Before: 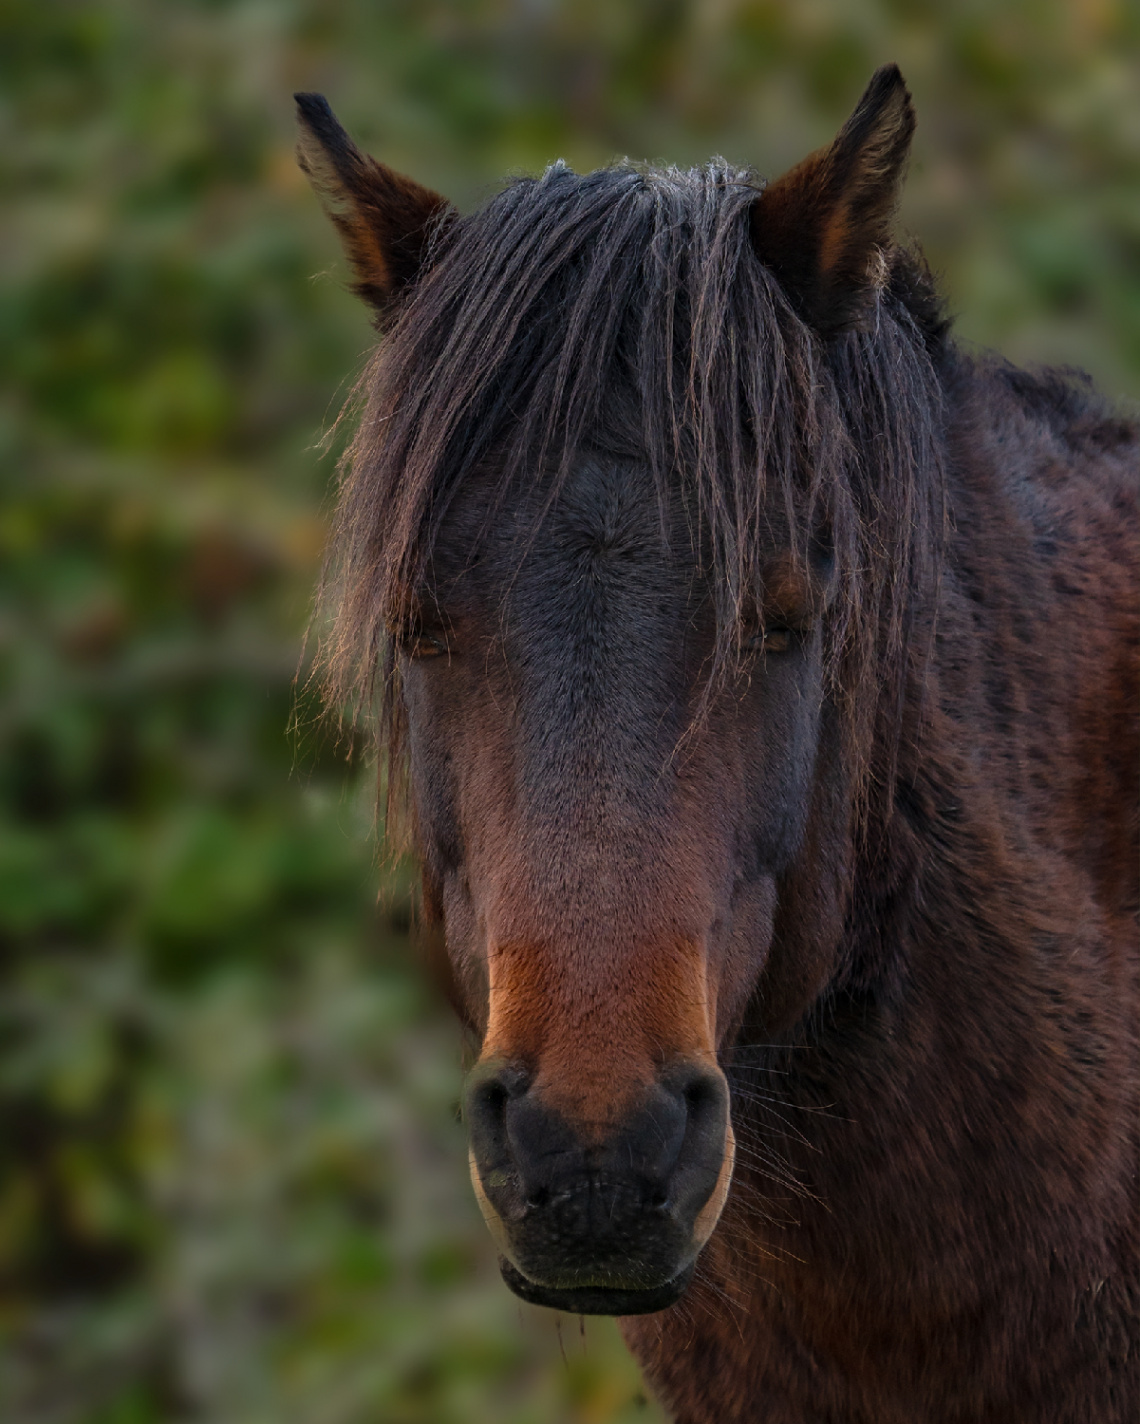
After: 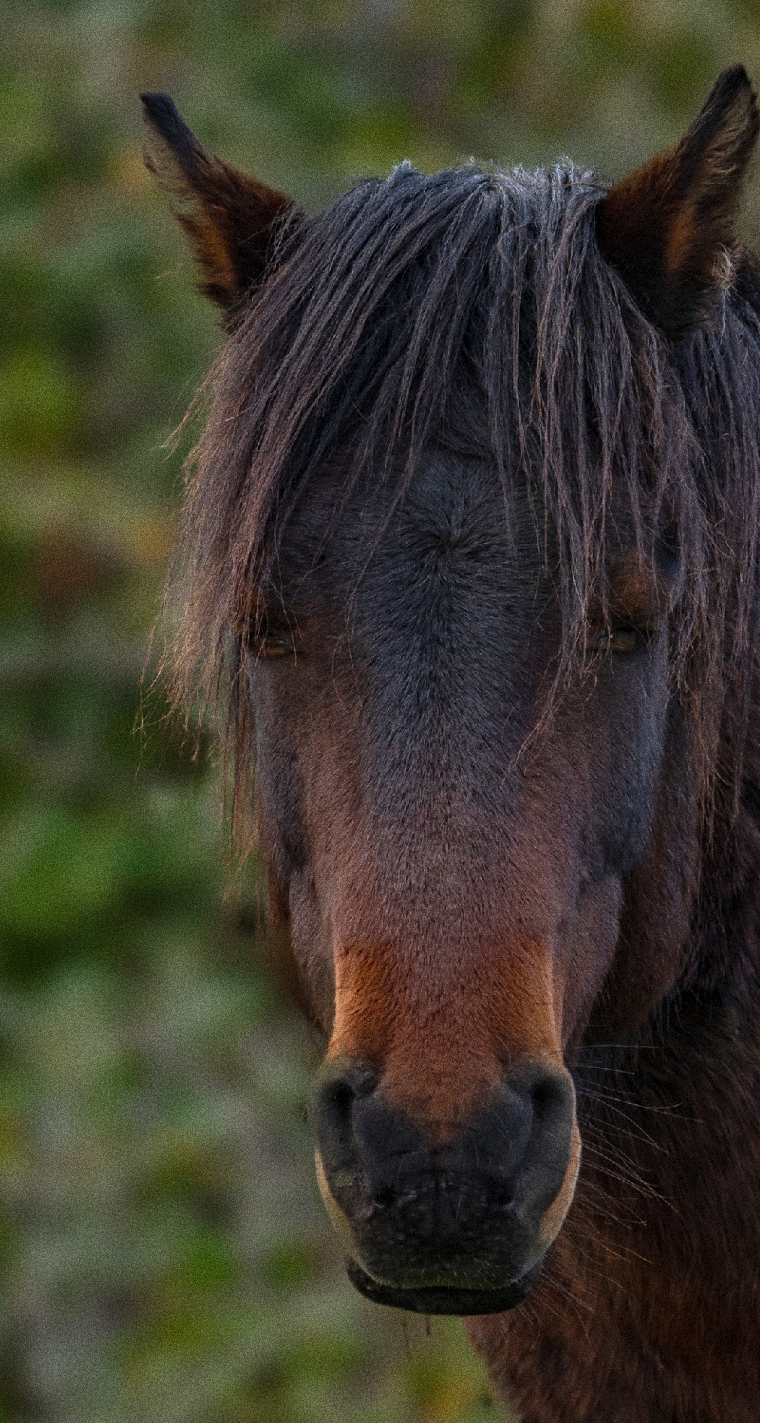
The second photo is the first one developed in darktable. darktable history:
crop and rotate: left 13.537%, right 19.796%
white balance: red 0.98, blue 1.034
grain: coarseness 14.49 ISO, strength 48.04%, mid-tones bias 35%
